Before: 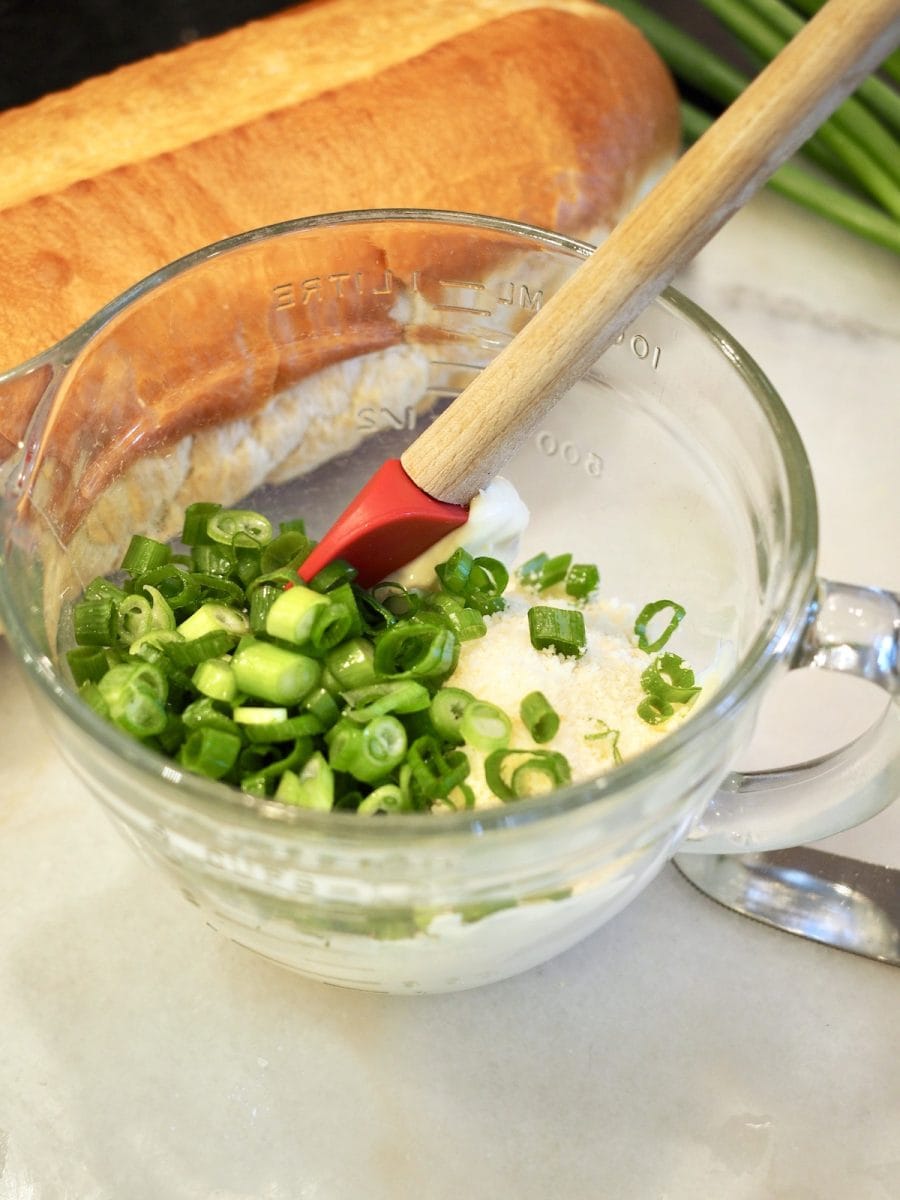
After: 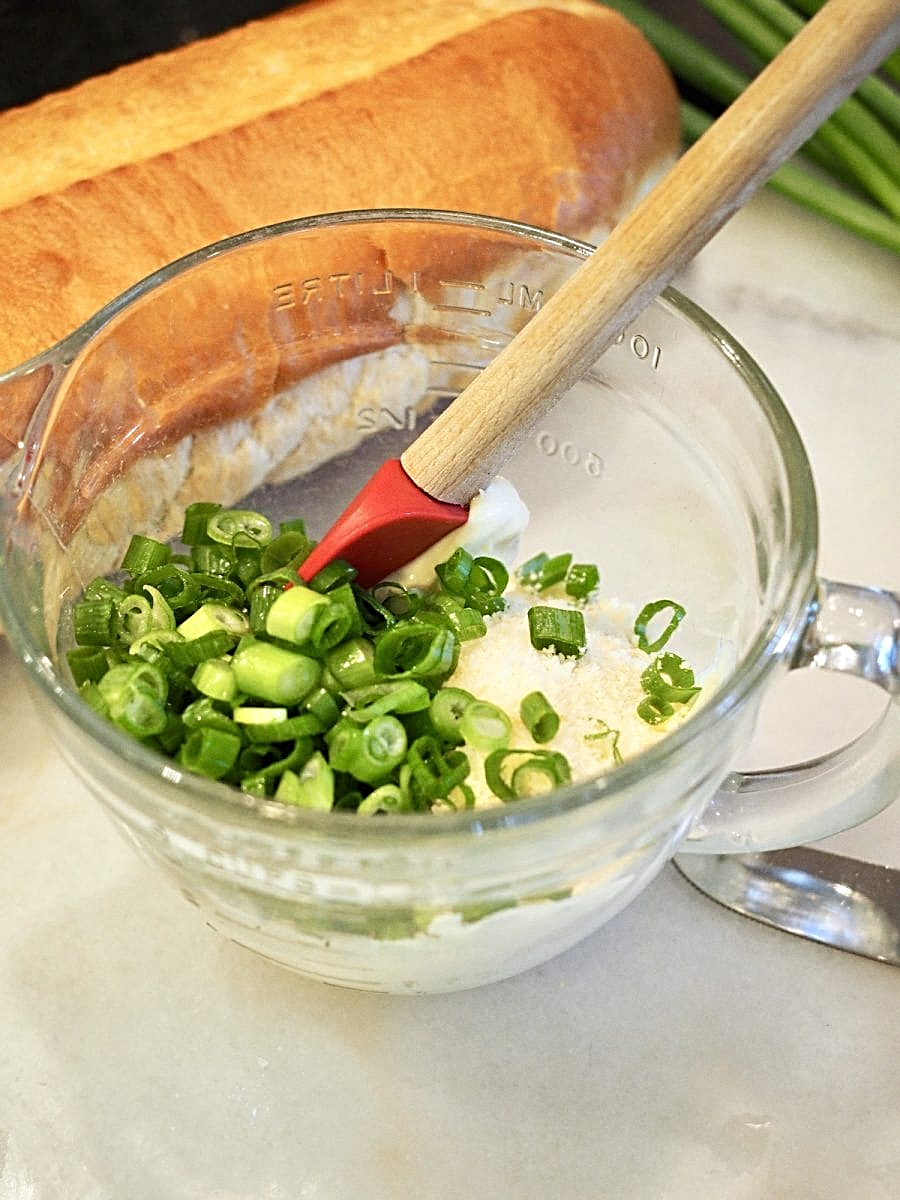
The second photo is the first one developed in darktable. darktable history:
grain: coarseness 0.09 ISO
sharpen: radius 2.676, amount 0.669
